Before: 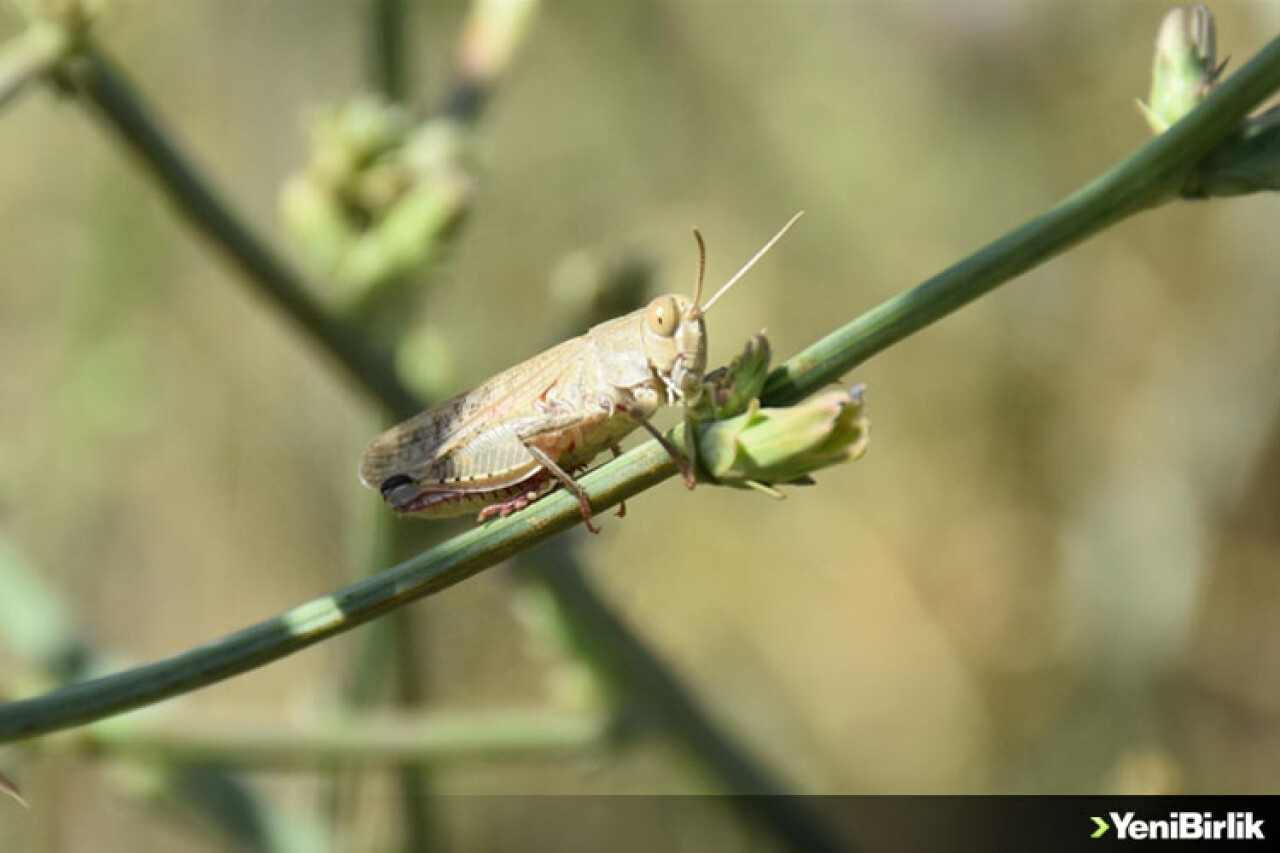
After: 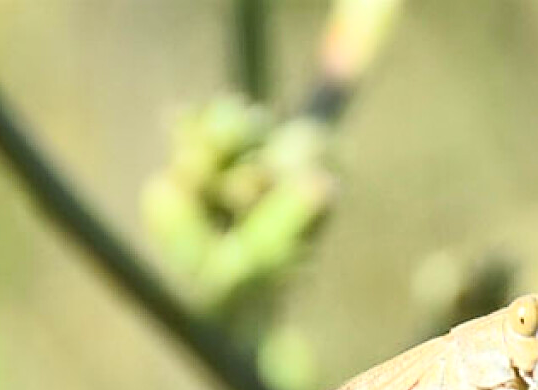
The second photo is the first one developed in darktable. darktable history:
crop and rotate: left 10.797%, top 0.061%, right 47.165%, bottom 54.175%
exposure: exposure 0.163 EV, compensate exposure bias true, compensate highlight preservation false
sharpen: on, module defaults
contrast brightness saturation: contrast 0.205, brightness 0.163, saturation 0.225
